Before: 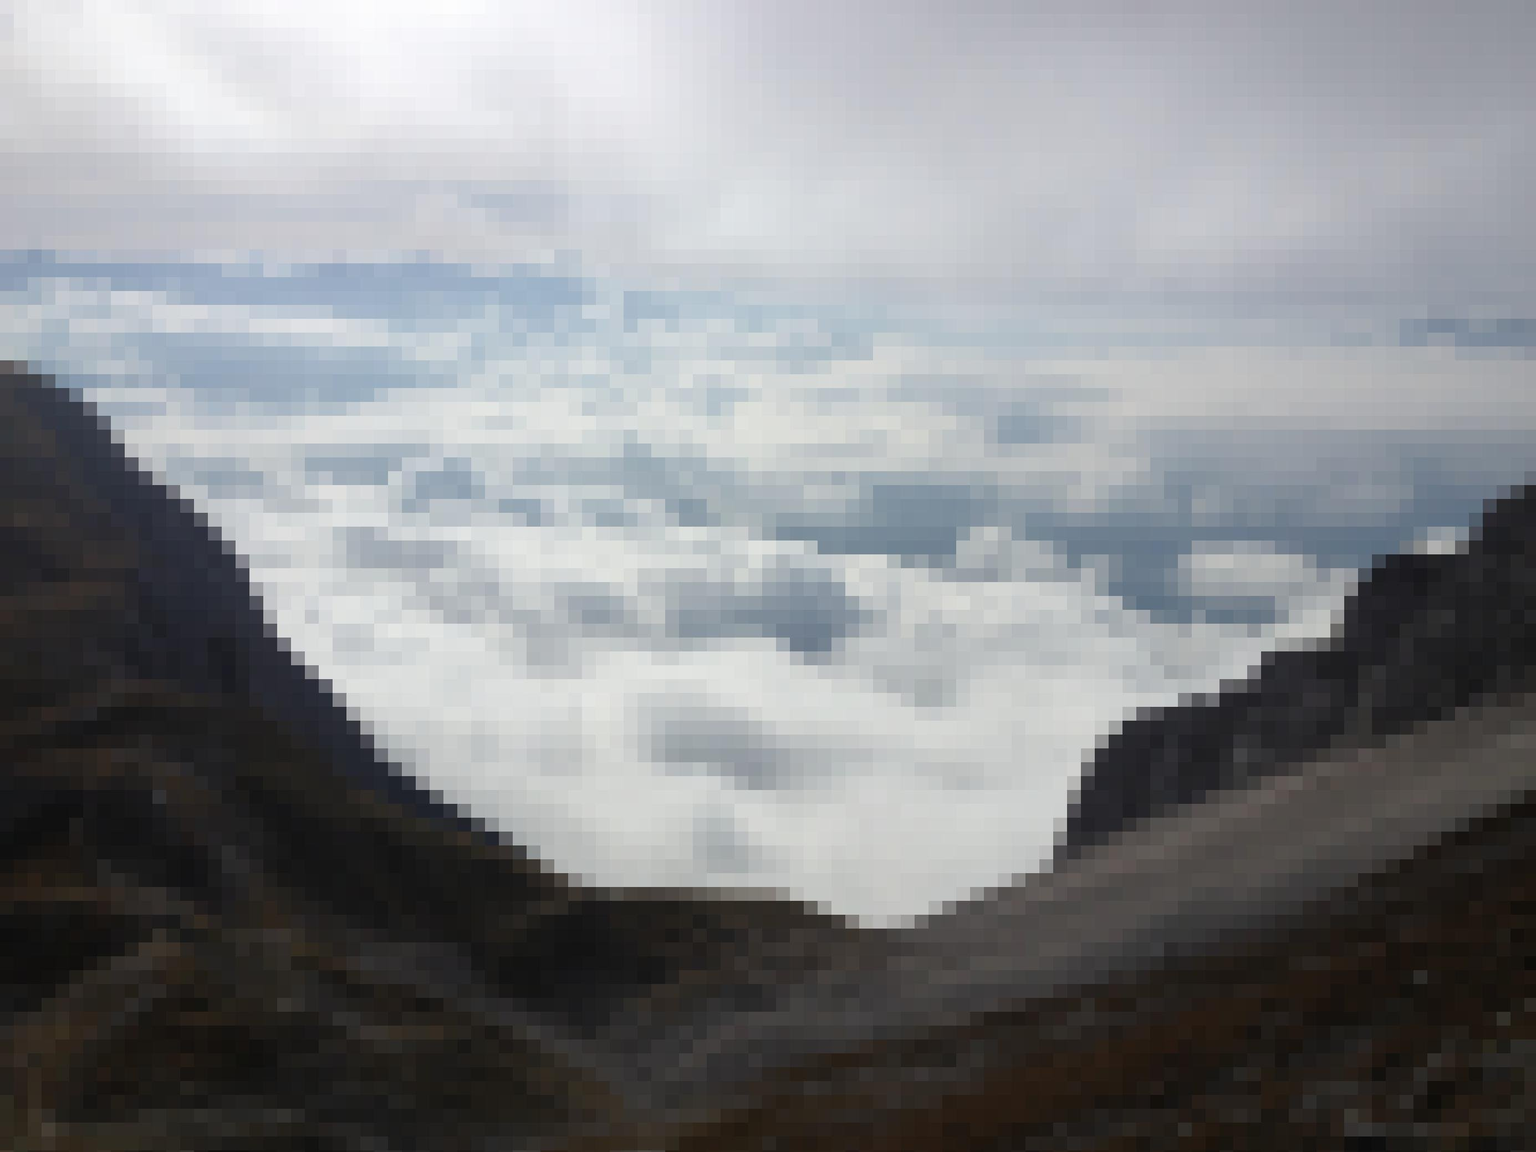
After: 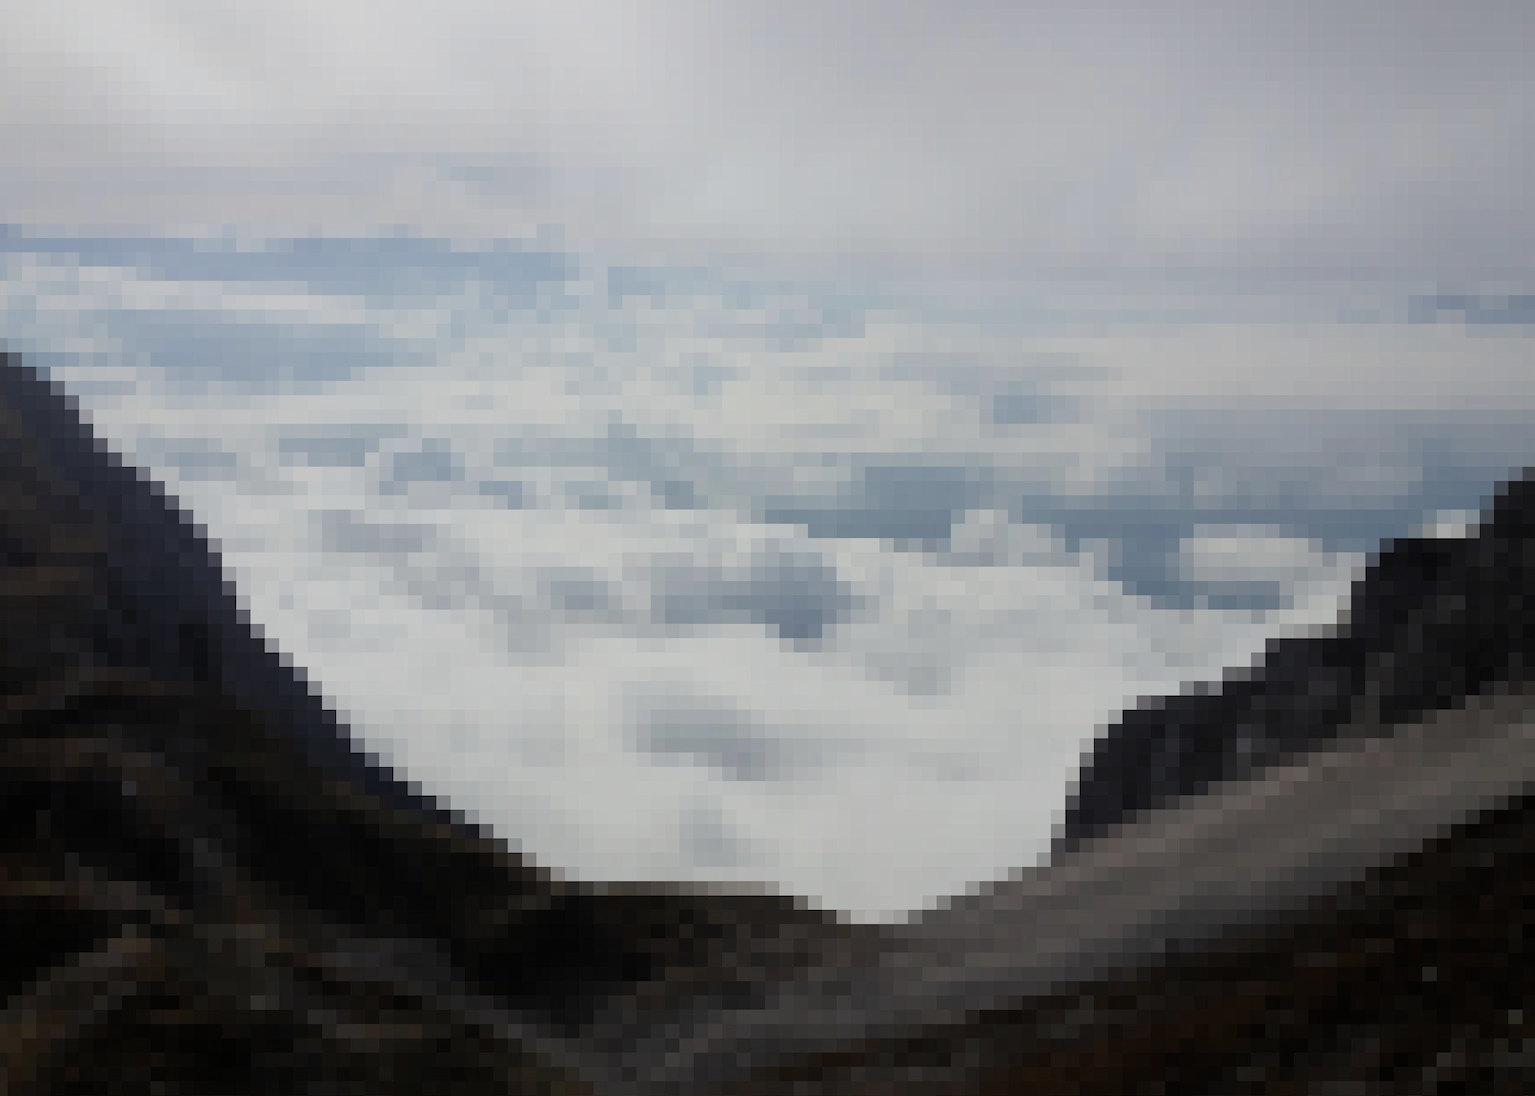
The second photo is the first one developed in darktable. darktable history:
crop: left 2.26%, top 2.858%, right 0.768%, bottom 4.823%
filmic rgb: black relative exposure -7.65 EV, white relative exposure 4.56 EV, hardness 3.61, preserve chrominance max RGB
color correction: highlights a* -0.107, highlights b* 0.14
